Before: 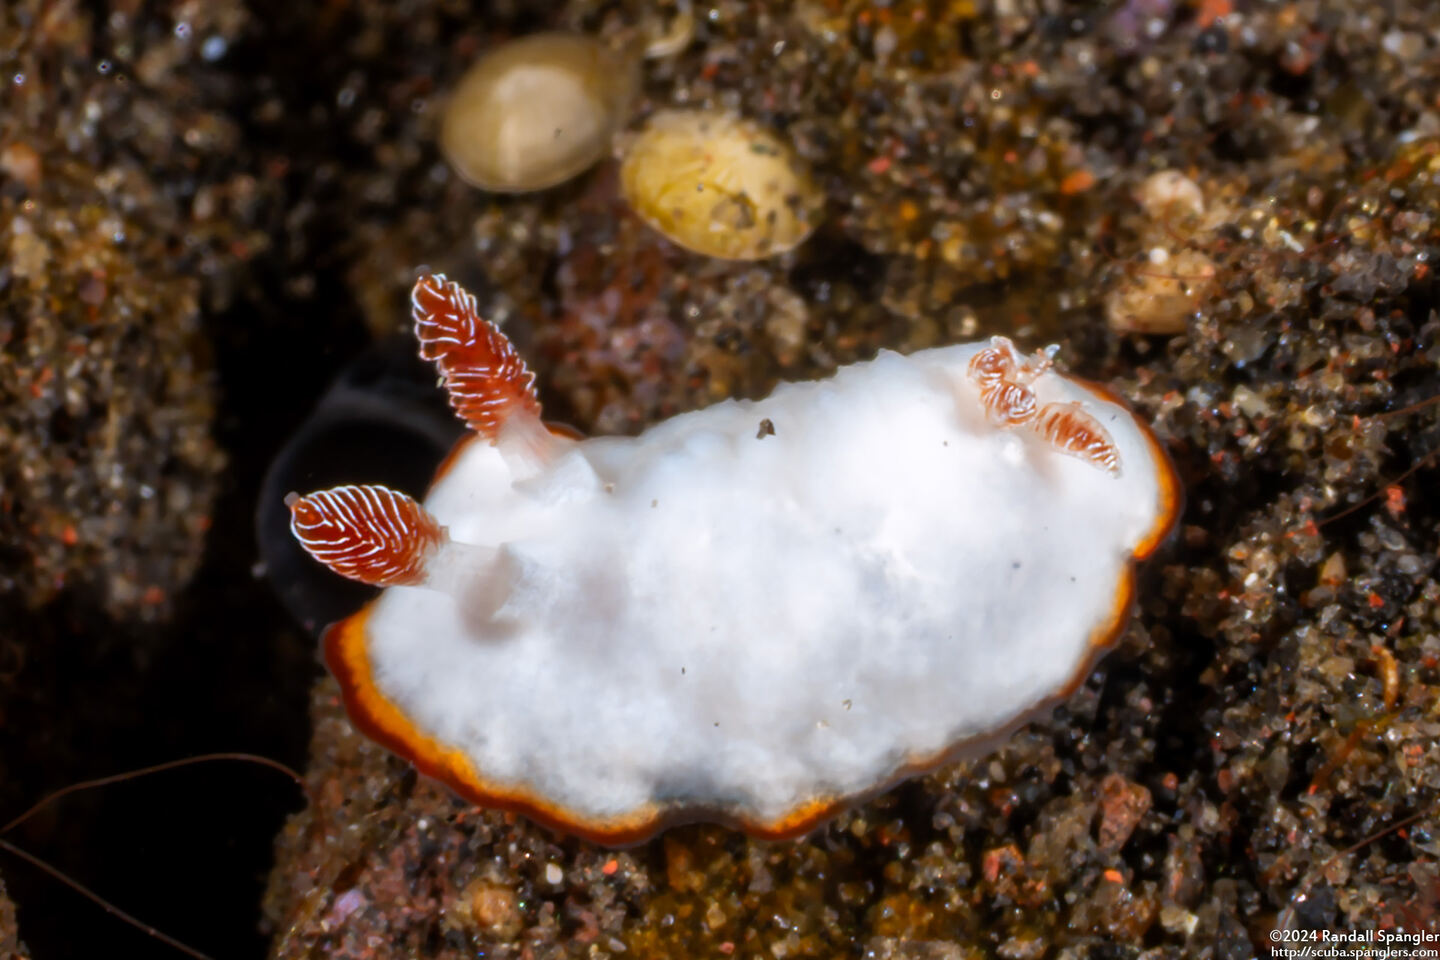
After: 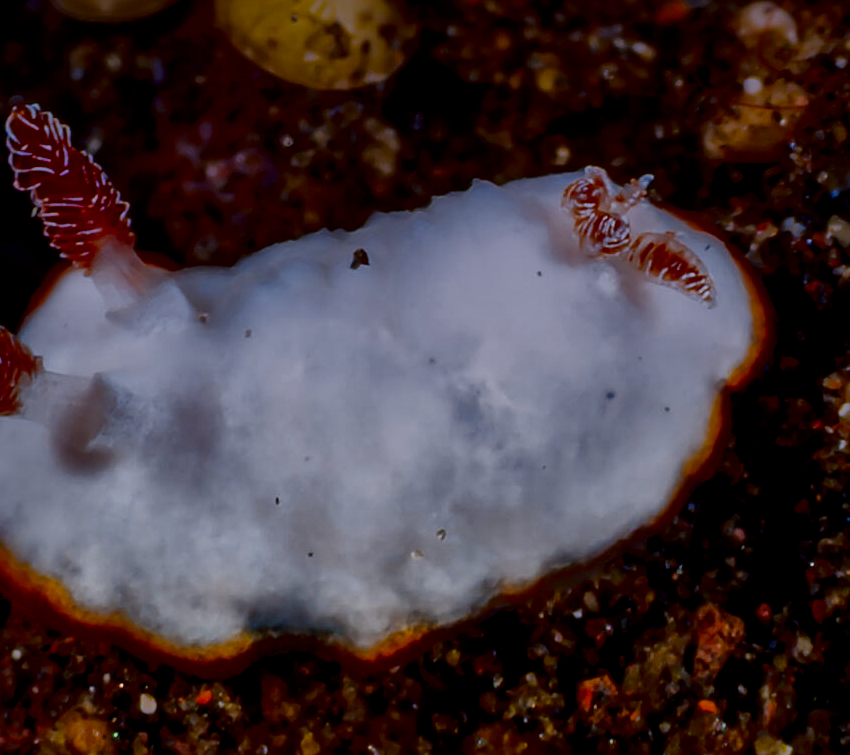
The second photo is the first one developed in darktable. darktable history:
contrast brightness saturation: brightness -0.52
local contrast: mode bilateral grid, contrast 20, coarseness 50, detail 171%, midtone range 0.2
crop and rotate: left 28.256%, top 17.734%, right 12.656%, bottom 3.573%
filmic rgb: black relative exposure -7.65 EV, white relative exposure 4.56 EV, hardness 3.61
exposure: black level correction 0.009, compensate highlight preservation false
color balance rgb: perceptual saturation grading › global saturation 30%, global vibrance 20%
graduated density: hue 238.83°, saturation 50%
sharpen: on, module defaults
